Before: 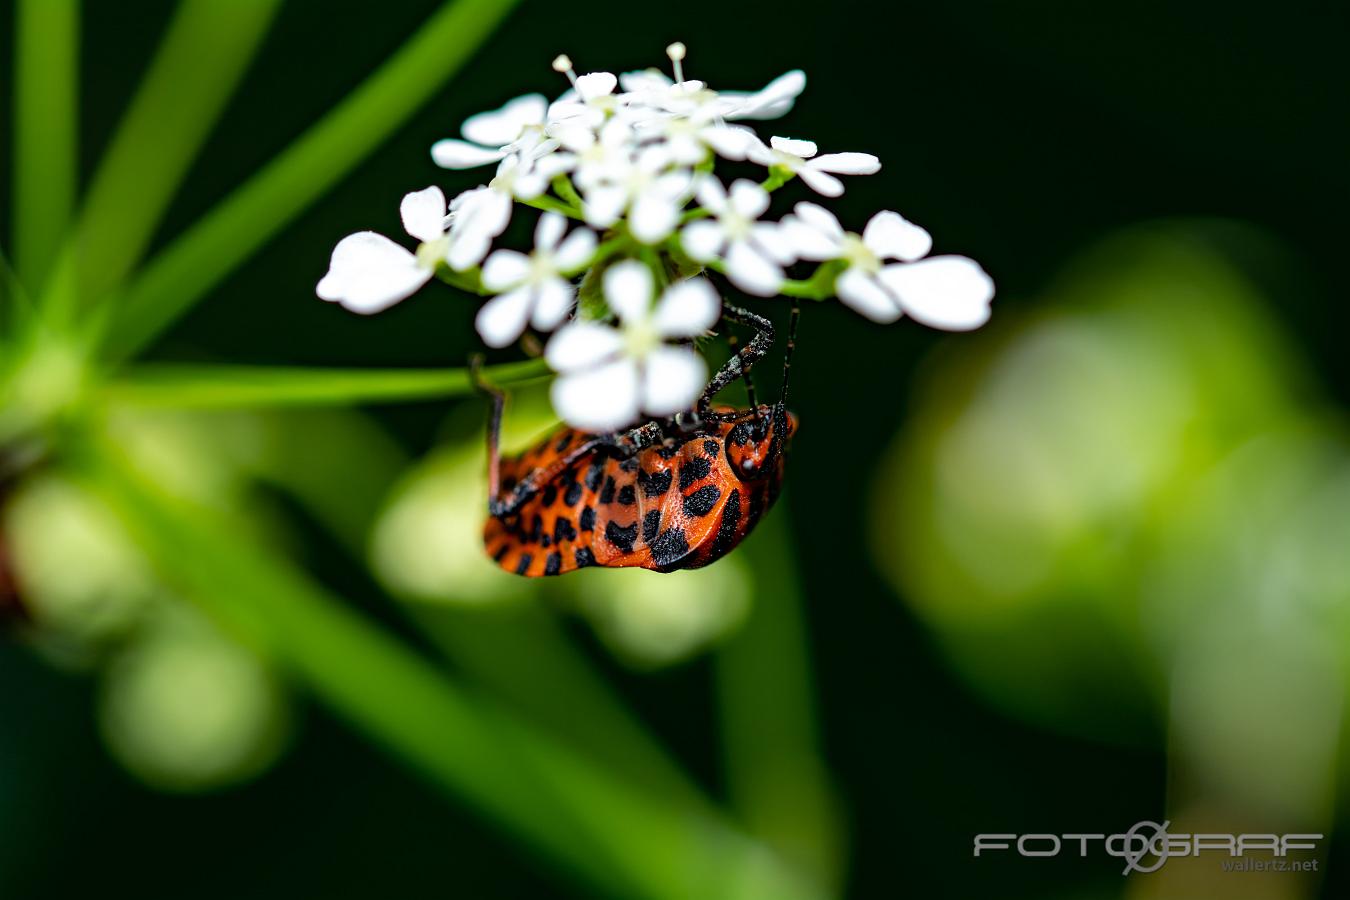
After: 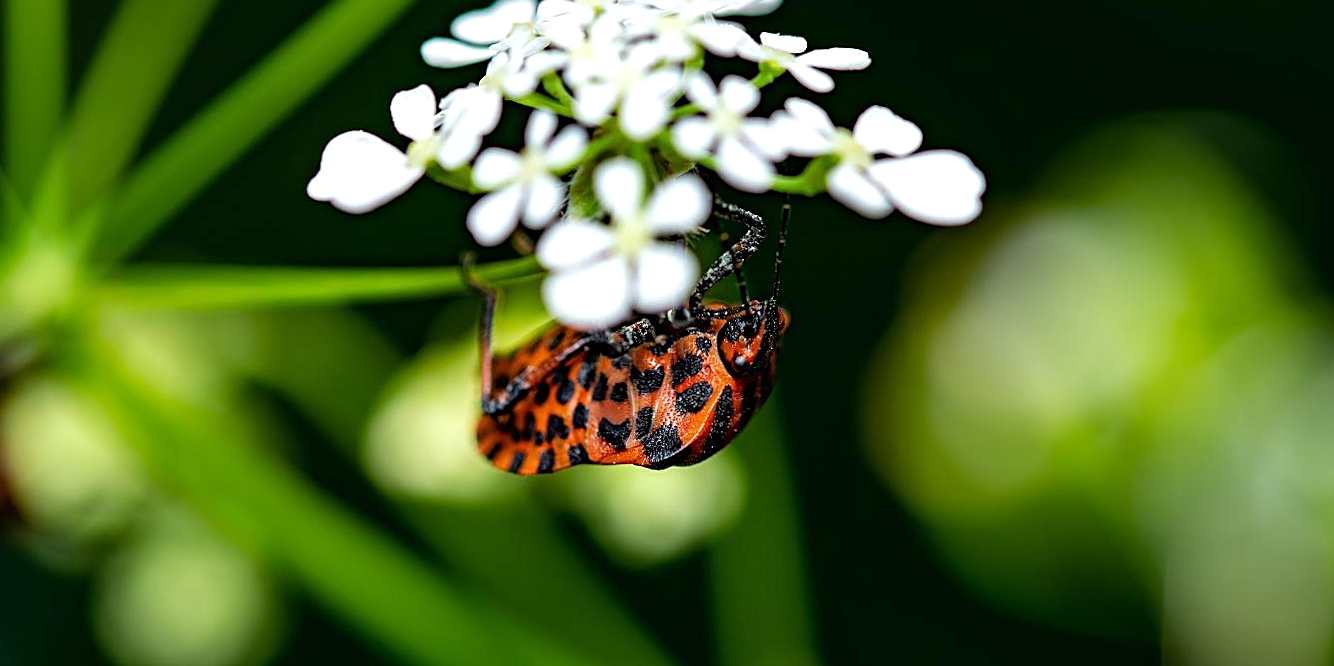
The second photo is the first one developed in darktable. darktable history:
rotate and perspective: rotation -0.45°, automatic cropping original format, crop left 0.008, crop right 0.992, crop top 0.012, crop bottom 0.988
exposure: exposure 0.131 EV, compensate highlight preservation false
crop: top 11.038%, bottom 13.962%
sharpen: on, module defaults
